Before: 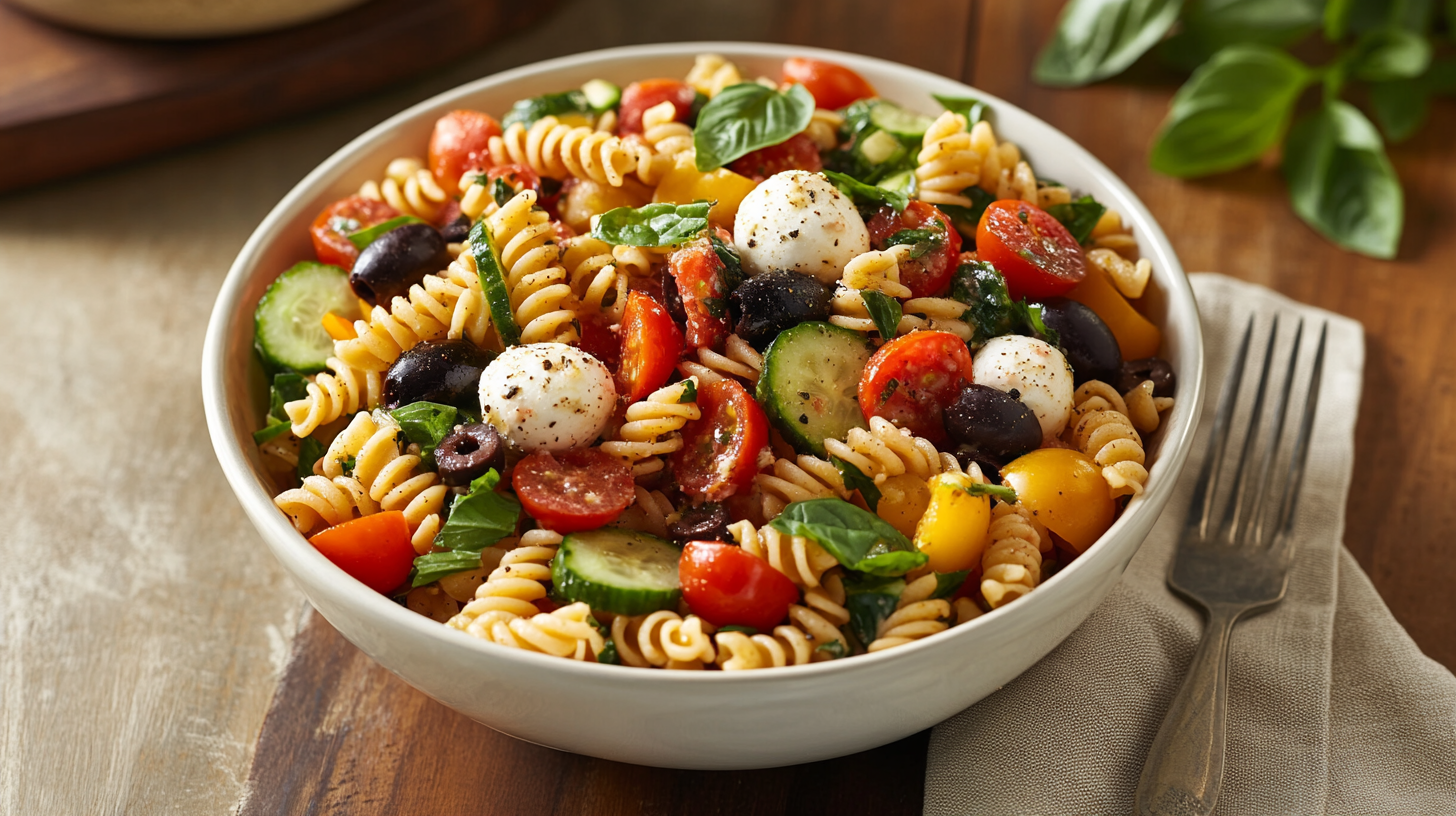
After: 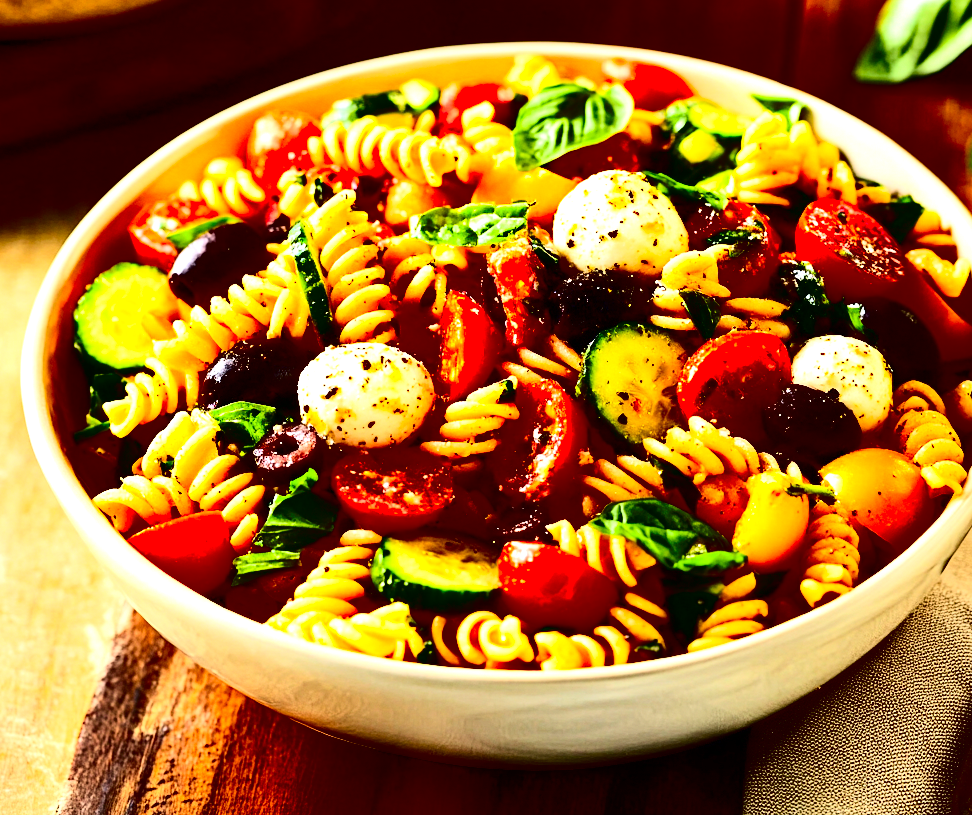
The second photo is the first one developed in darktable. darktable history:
shadows and highlights: shadows 52.37, highlights -28.62, soften with gaussian
crop and rotate: left 12.465%, right 20.775%
contrast brightness saturation: contrast 0.761, brightness -0.993, saturation 0.996
exposure: black level correction -0.002, exposure 1.111 EV, compensate highlight preservation false
haze removal: compatibility mode true, adaptive false
